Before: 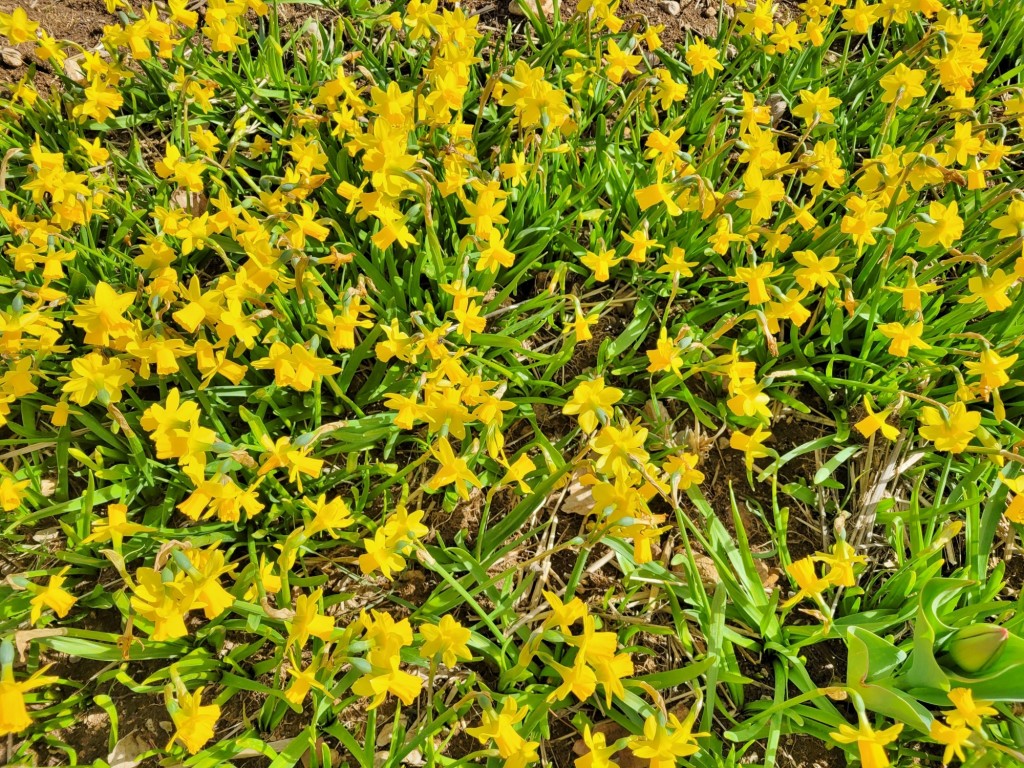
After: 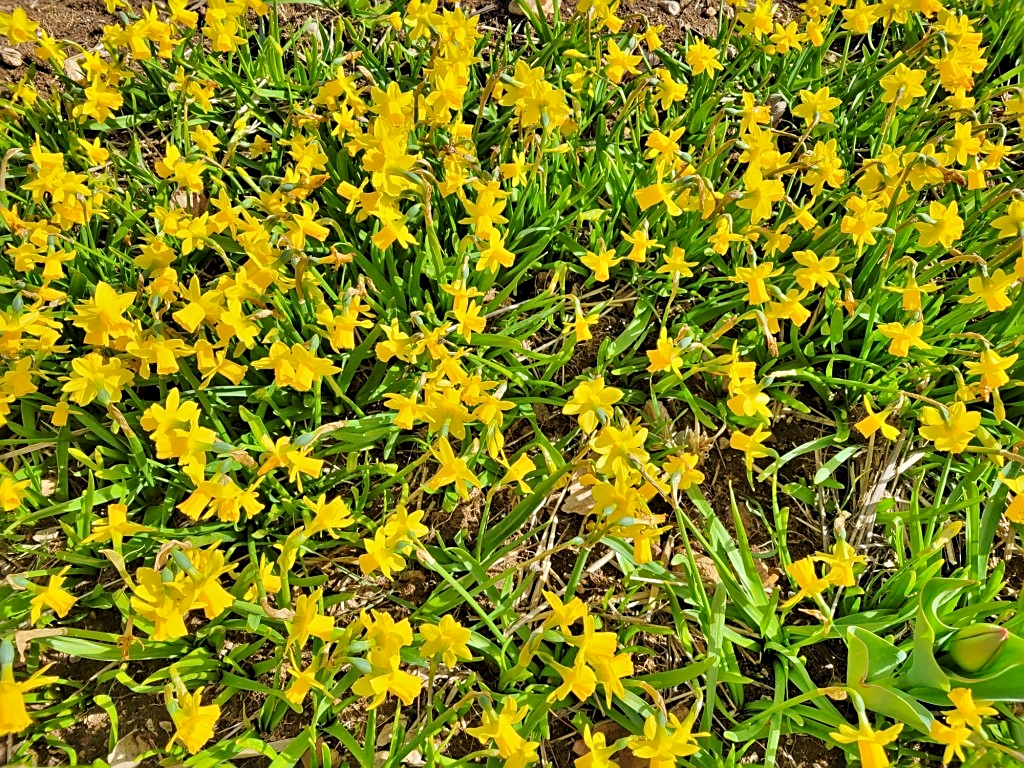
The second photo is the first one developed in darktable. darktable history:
shadows and highlights: shadows 43.52, white point adjustment -1.63, soften with gaussian
sharpen: on, module defaults
contrast equalizer: octaves 7, y [[0.528, 0.548, 0.563, 0.562, 0.546, 0.526], [0.55 ×6], [0 ×6], [0 ×6], [0 ×6]], mix 0.312
